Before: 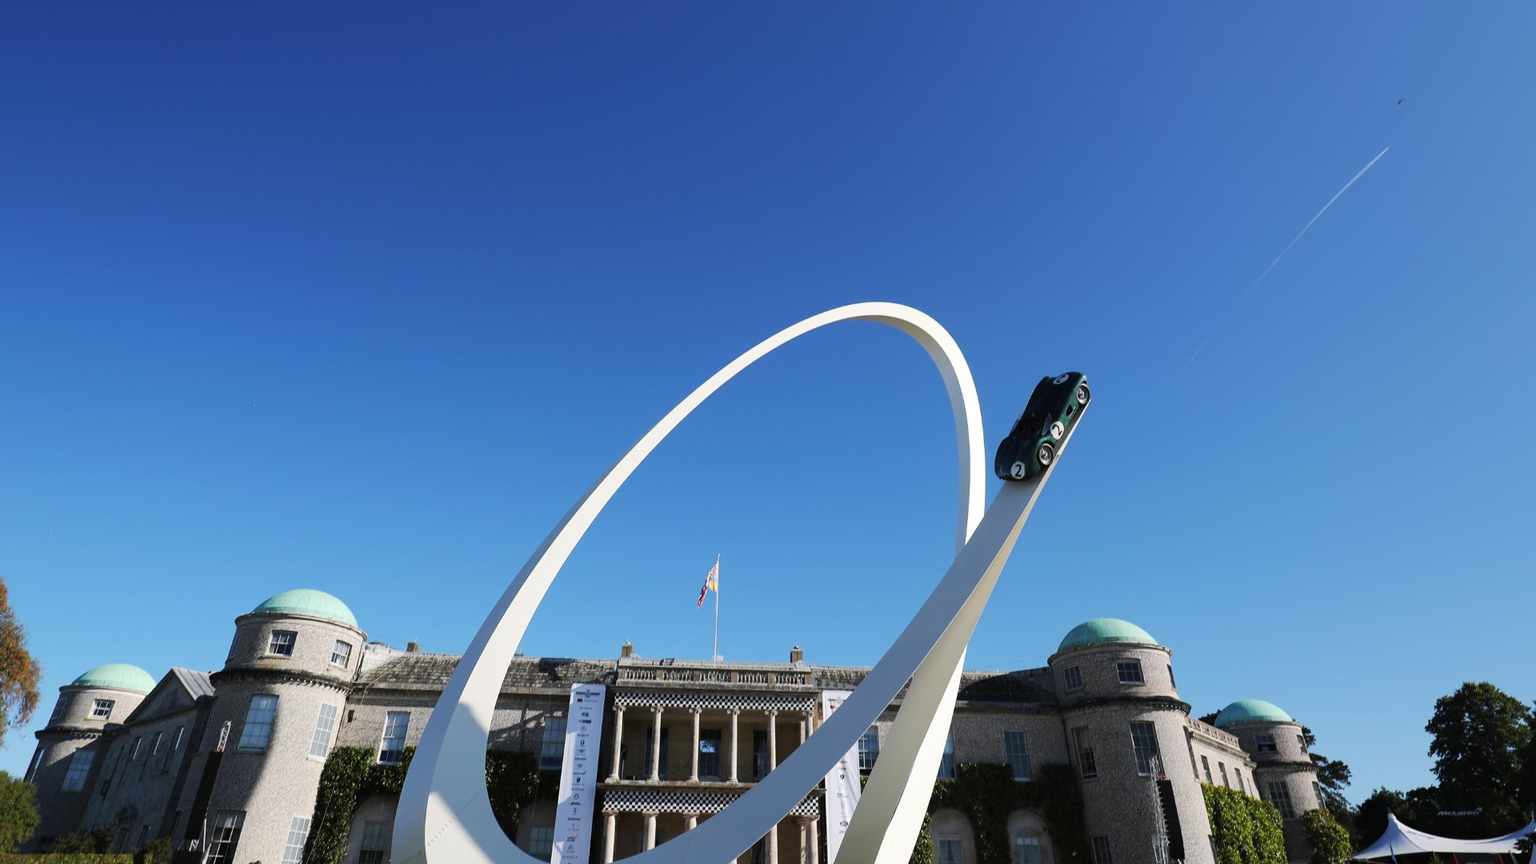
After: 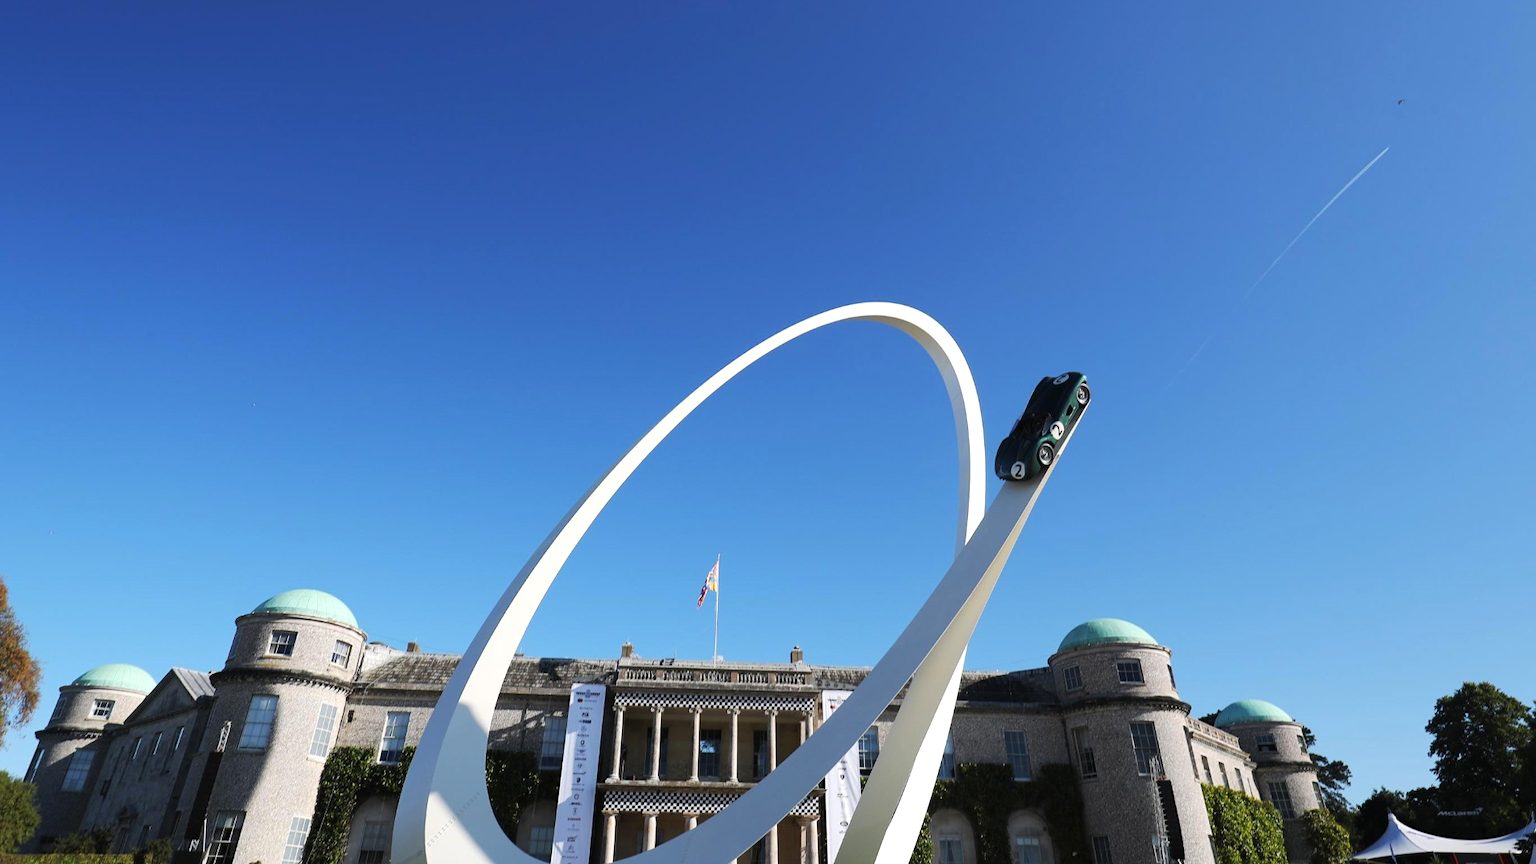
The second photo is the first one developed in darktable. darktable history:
exposure: exposure 0.206 EV, compensate exposure bias true, compensate highlight preservation false
